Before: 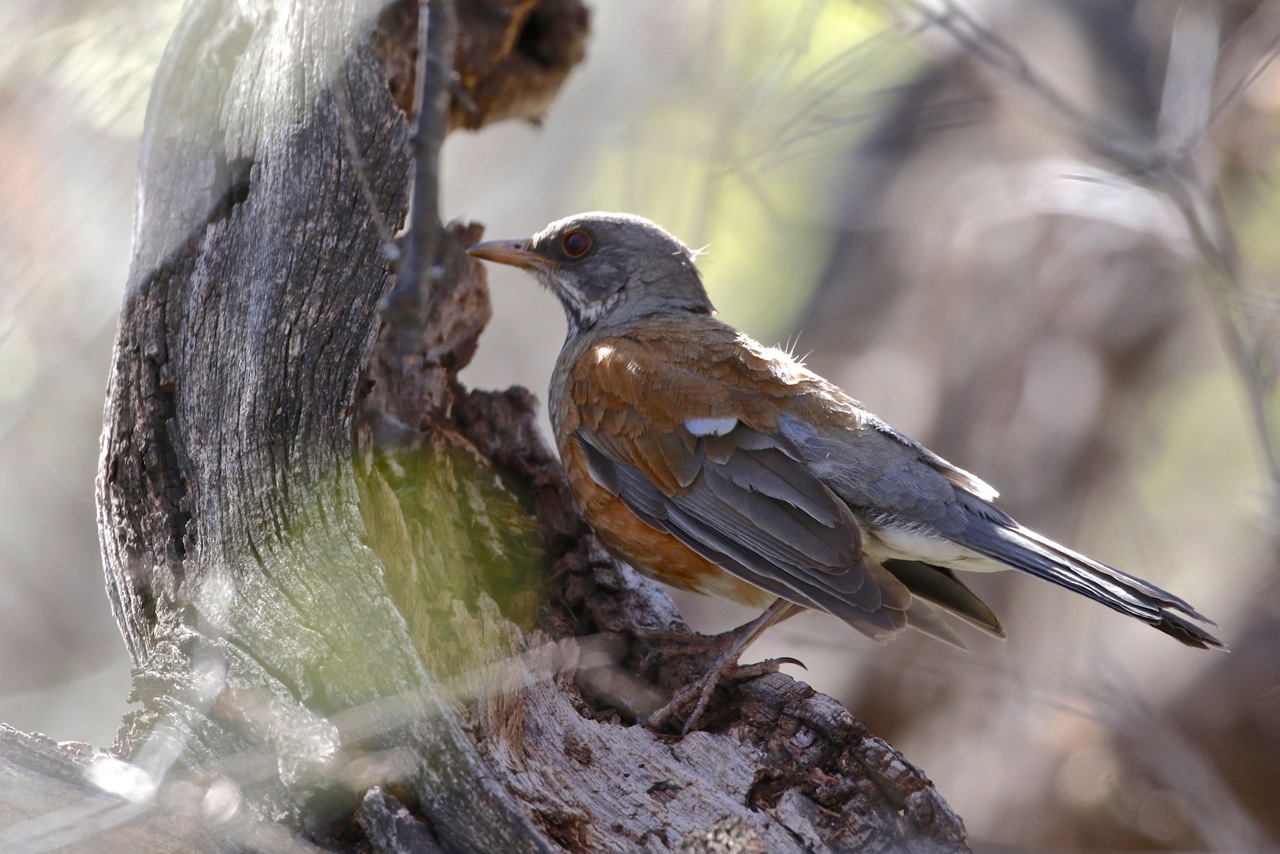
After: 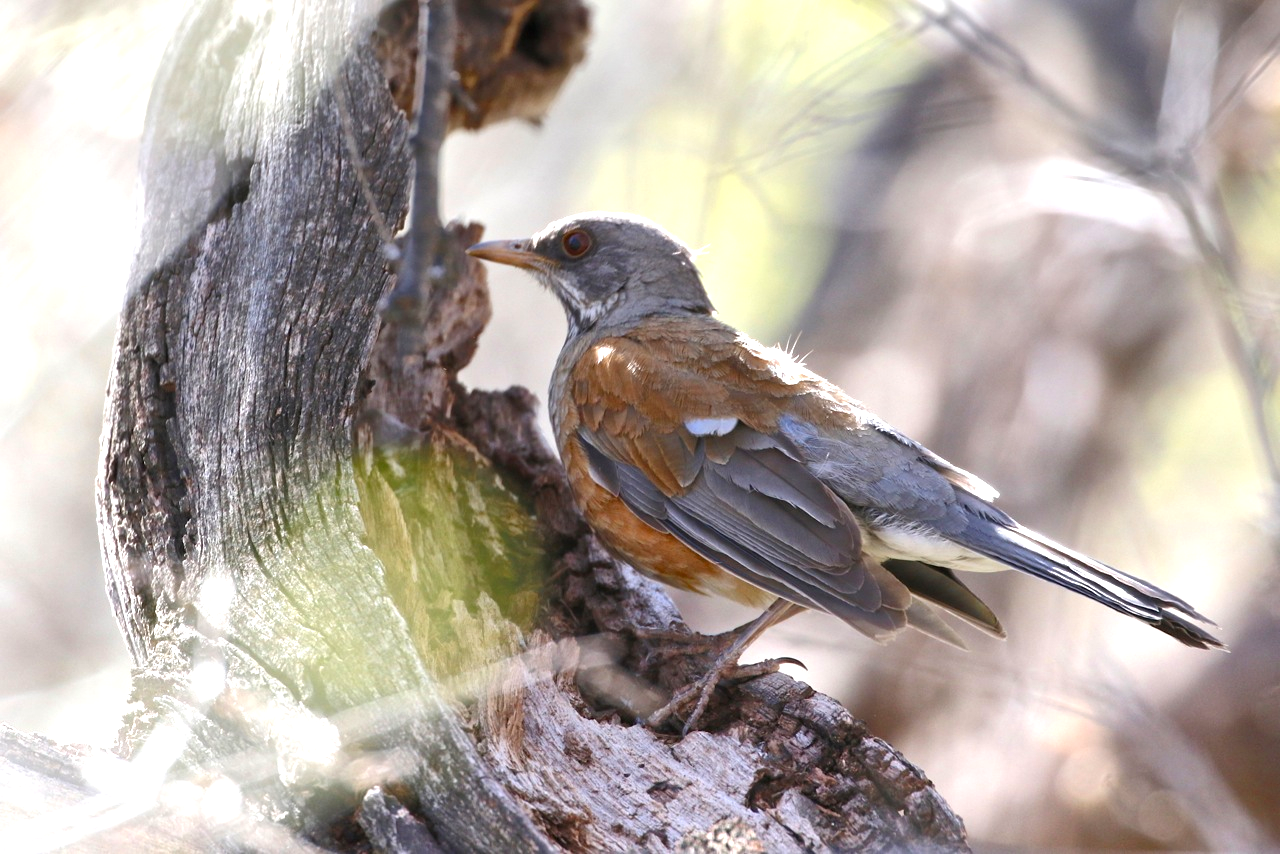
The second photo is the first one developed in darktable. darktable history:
exposure: exposure 1.2 EV, compensate highlight preservation false
graduated density: on, module defaults
